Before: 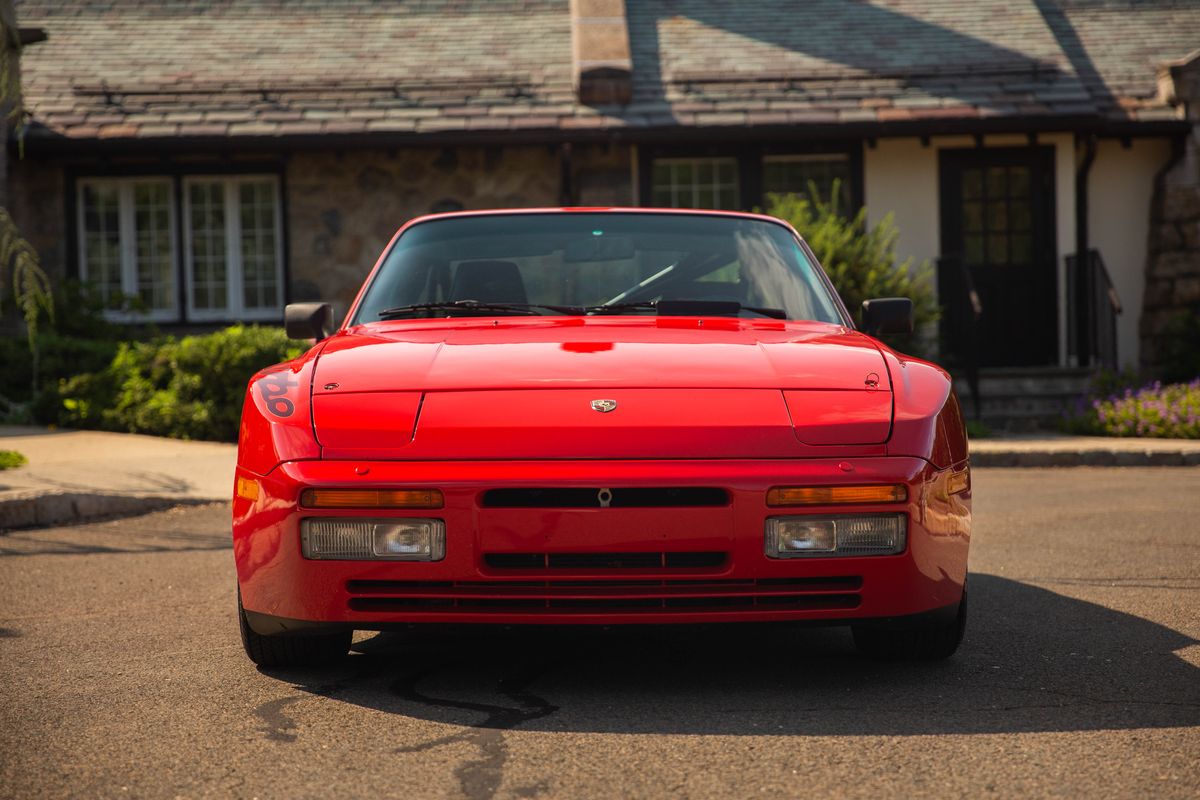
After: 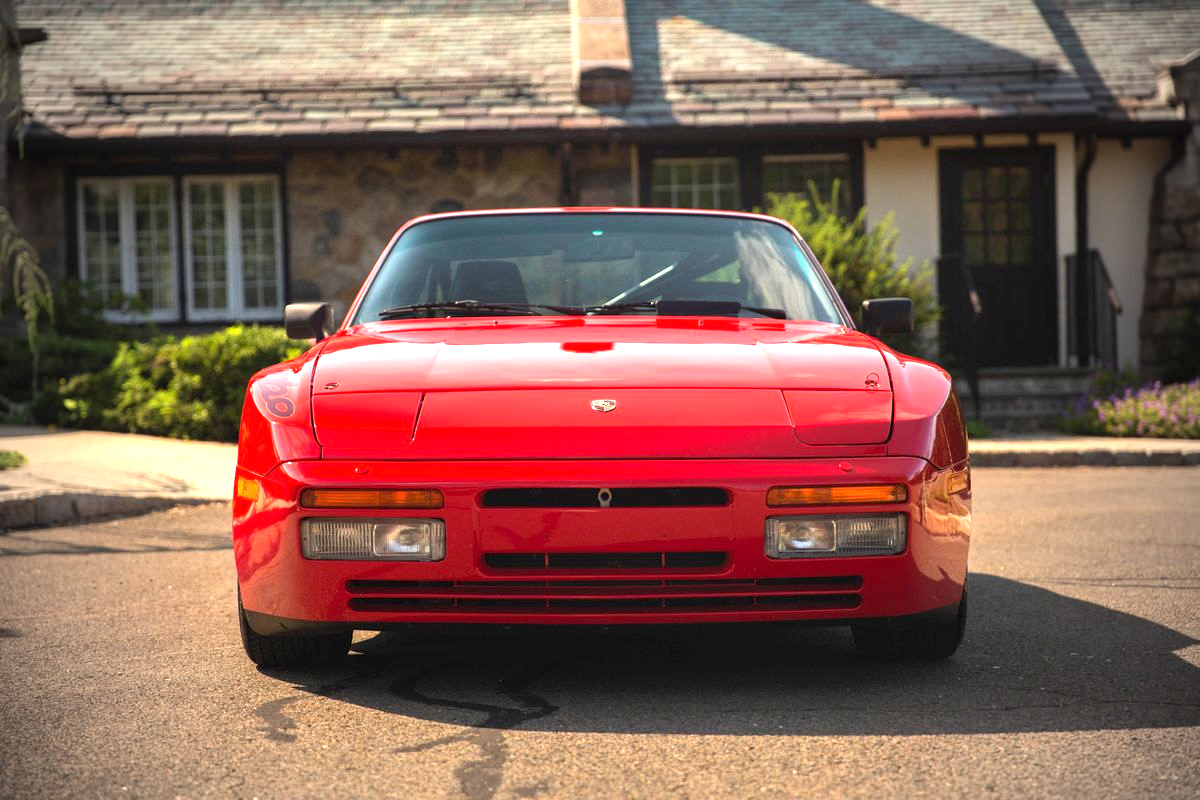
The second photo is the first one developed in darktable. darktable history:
vignetting: fall-off start 71.74%
exposure: exposure 1.16 EV, compensate exposure bias true, compensate highlight preservation false
